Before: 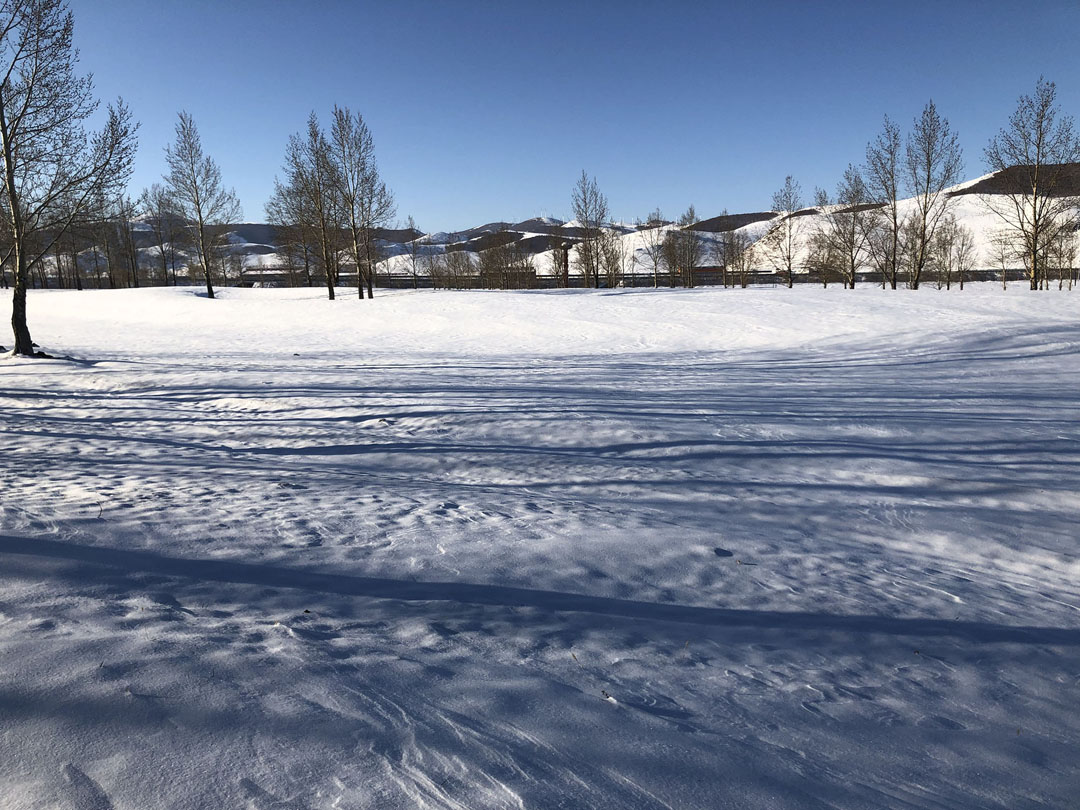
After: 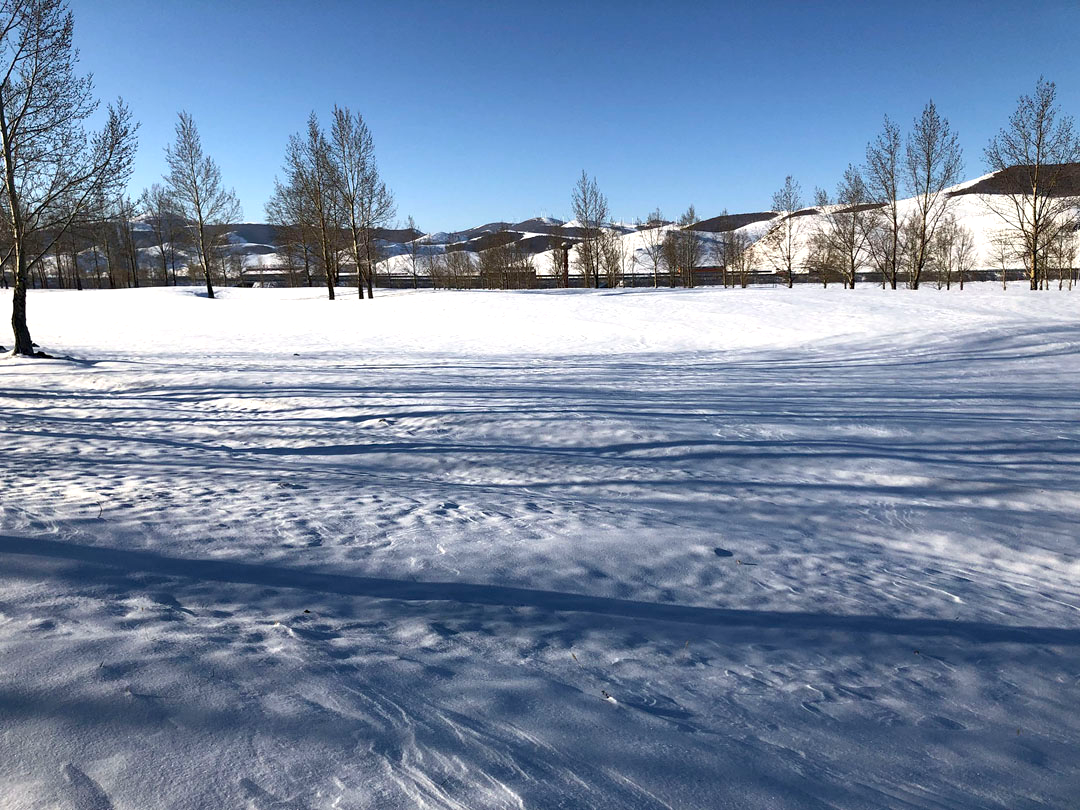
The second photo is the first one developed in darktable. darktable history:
exposure: black level correction 0.005, exposure 0.28 EV, compensate highlight preservation false
